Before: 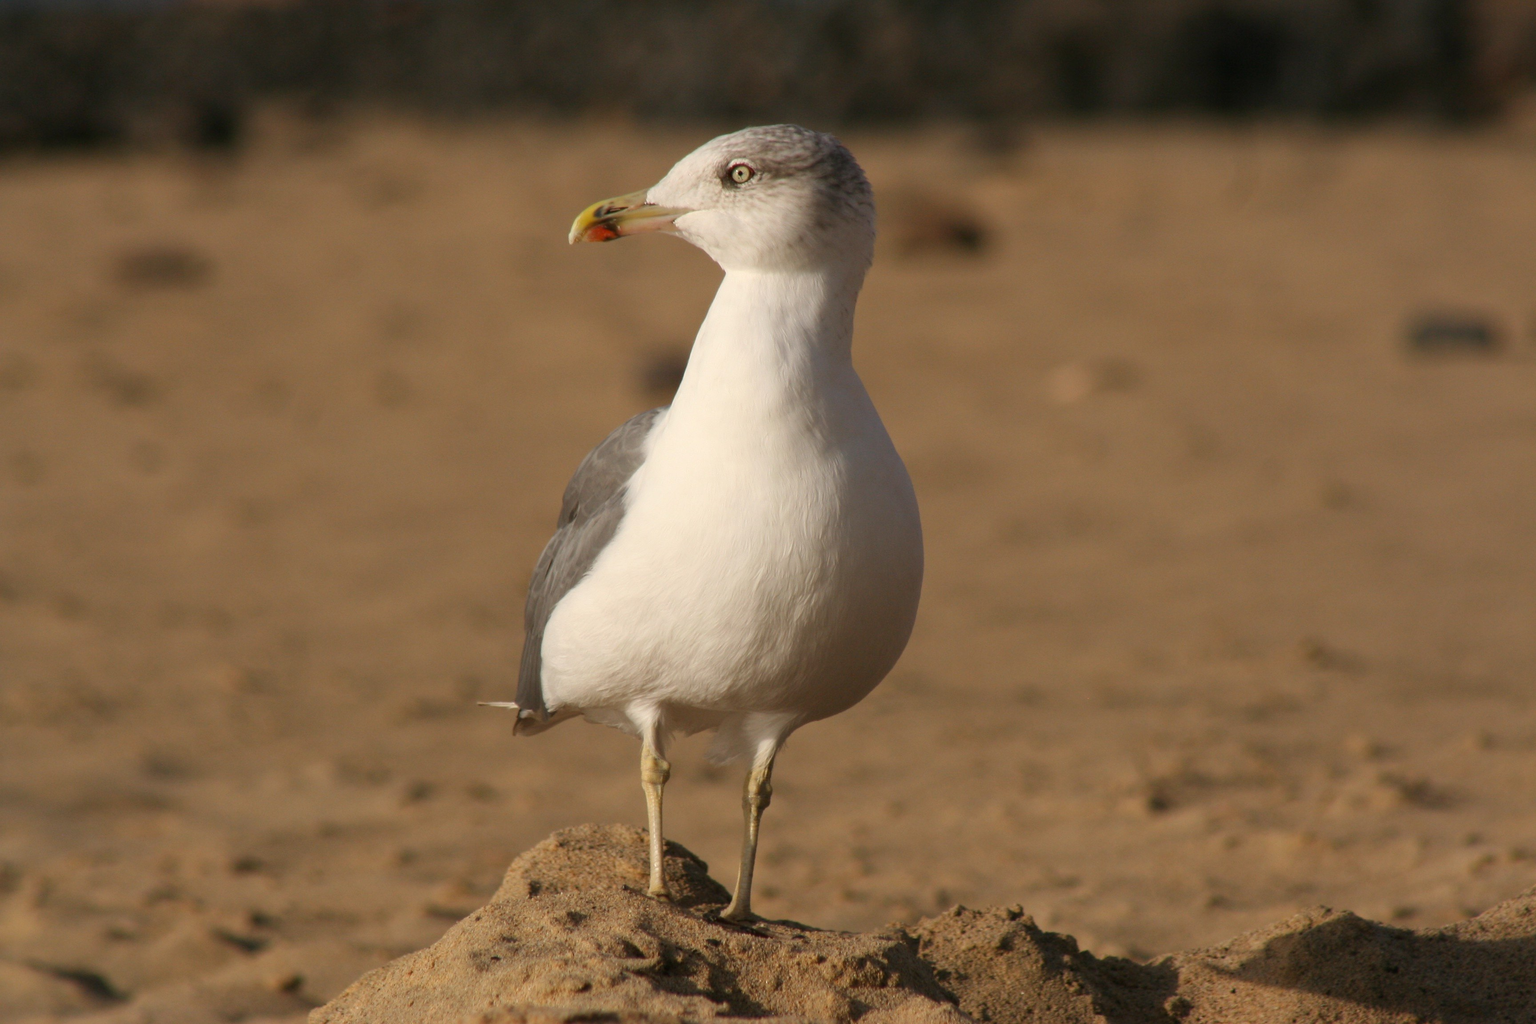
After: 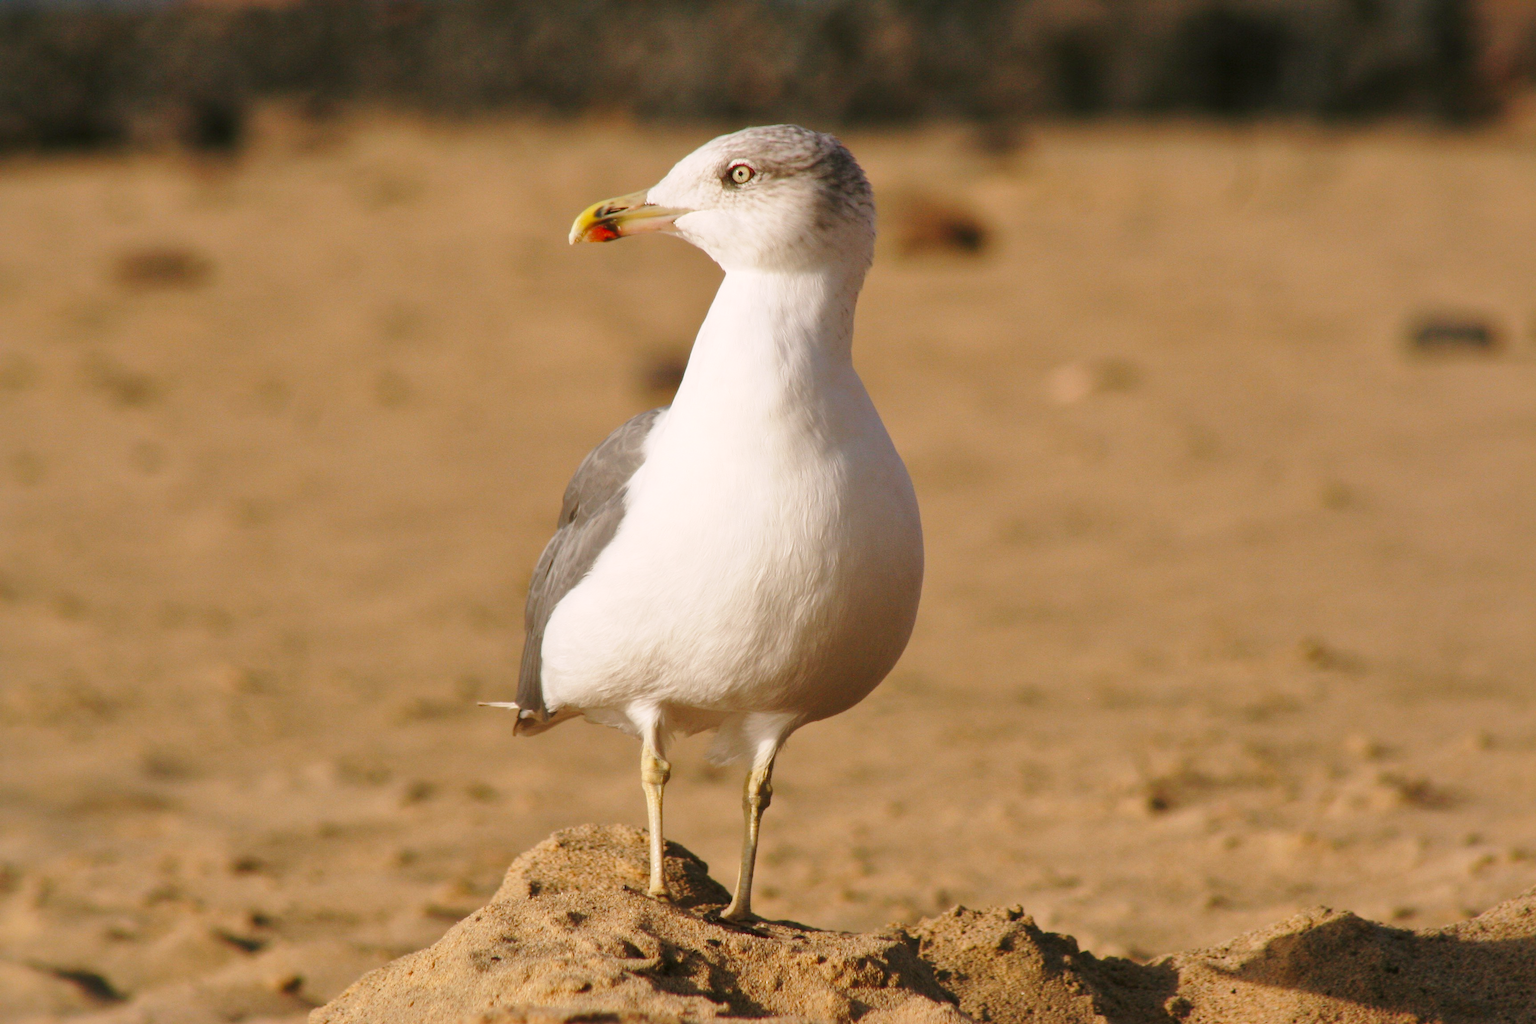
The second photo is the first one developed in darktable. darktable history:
color correction: highlights a* 3.12, highlights b* -1.55, shadows a* -0.101, shadows b* 2.52, saturation 0.98
base curve: curves: ch0 [(0, 0) (0.028, 0.03) (0.121, 0.232) (0.46, 0.748) (0.859, 0.968) (1, 1)], preserve colors none
shadows and highlights: on, module defaults
